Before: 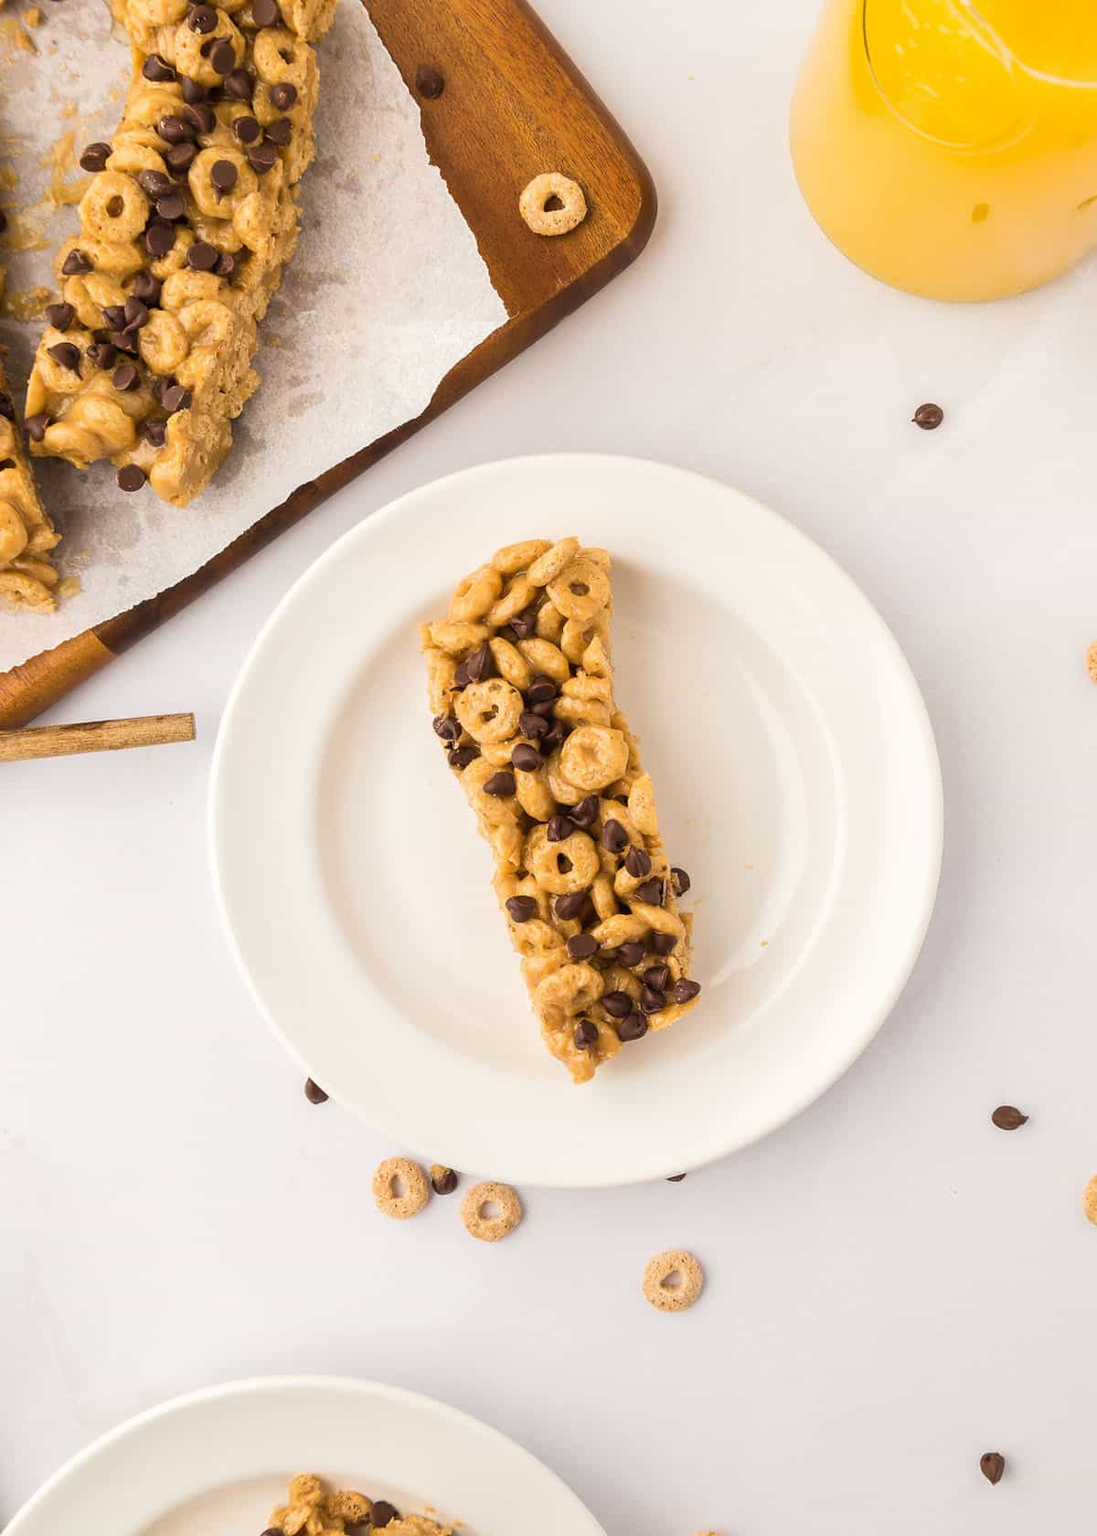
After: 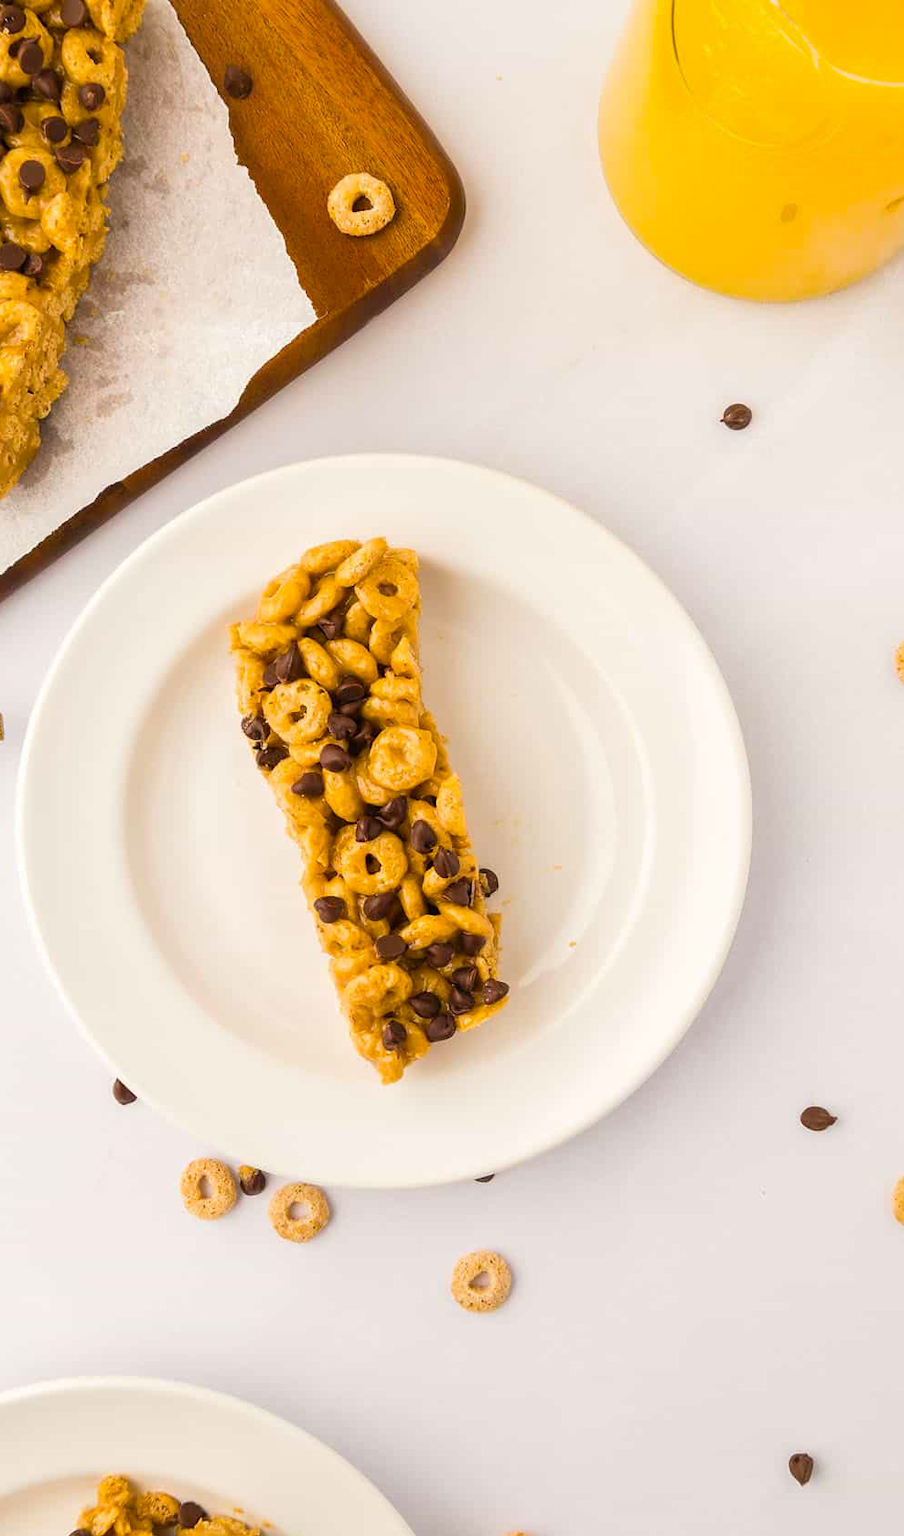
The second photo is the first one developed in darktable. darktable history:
color balance rgb: perceptual saturation grading › global saturation 30%
crop: left 17.582%, bottom 0.031%
